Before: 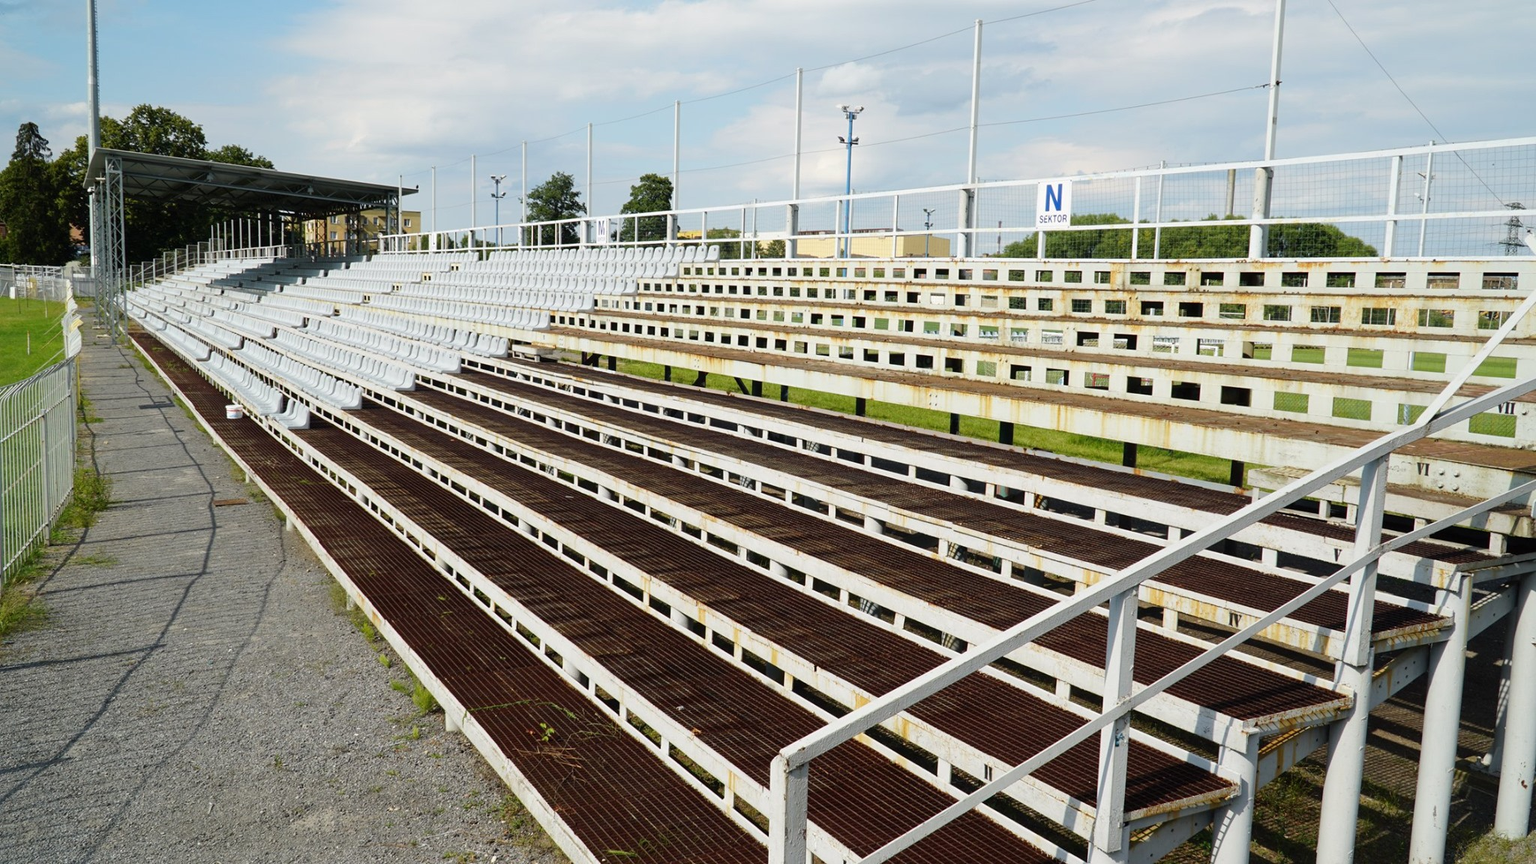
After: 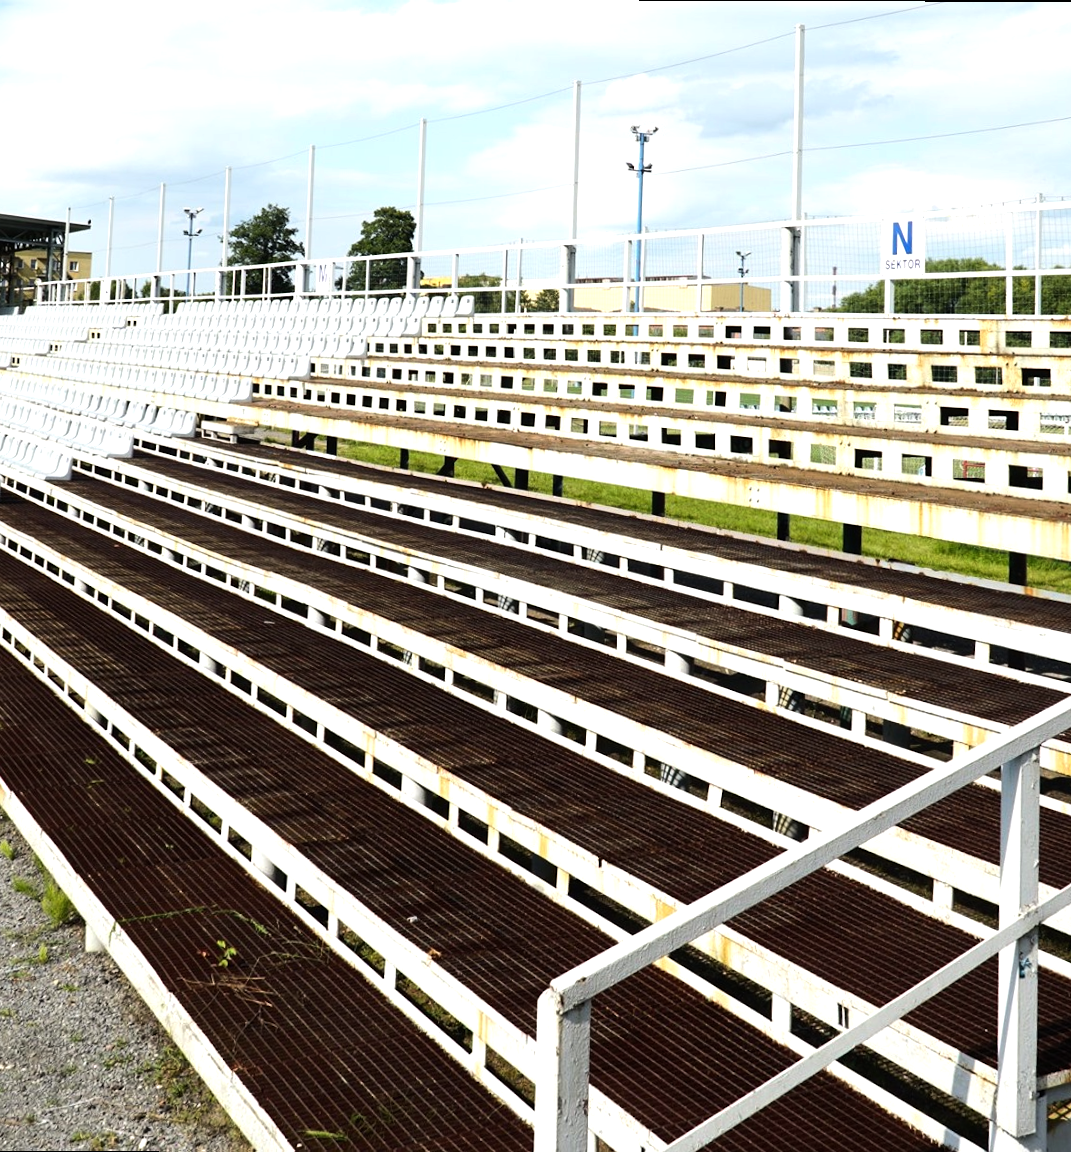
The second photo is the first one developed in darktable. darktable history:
rotate and perspective: rotation 0.215°, lens shift (vertical) -0.139, crop left 0.069, crop right 0.939, crop top 0.002, crop bottom 0.996
tone equalizer: -8 EV -0.75 EV, -7 EV -0.7 EV, -6 EV -0.6 EV, -5 EV -0.4 EV, -3 EV 0.4 EV, -2 EV 0.6 EV, -1 EV 0.7 EV, +0 EV 0.75 EV, edges refinement/feathering 500, mask exposure compensation -1.57 EV, preserve details no
crop: left 21.496%, right 22.254%
